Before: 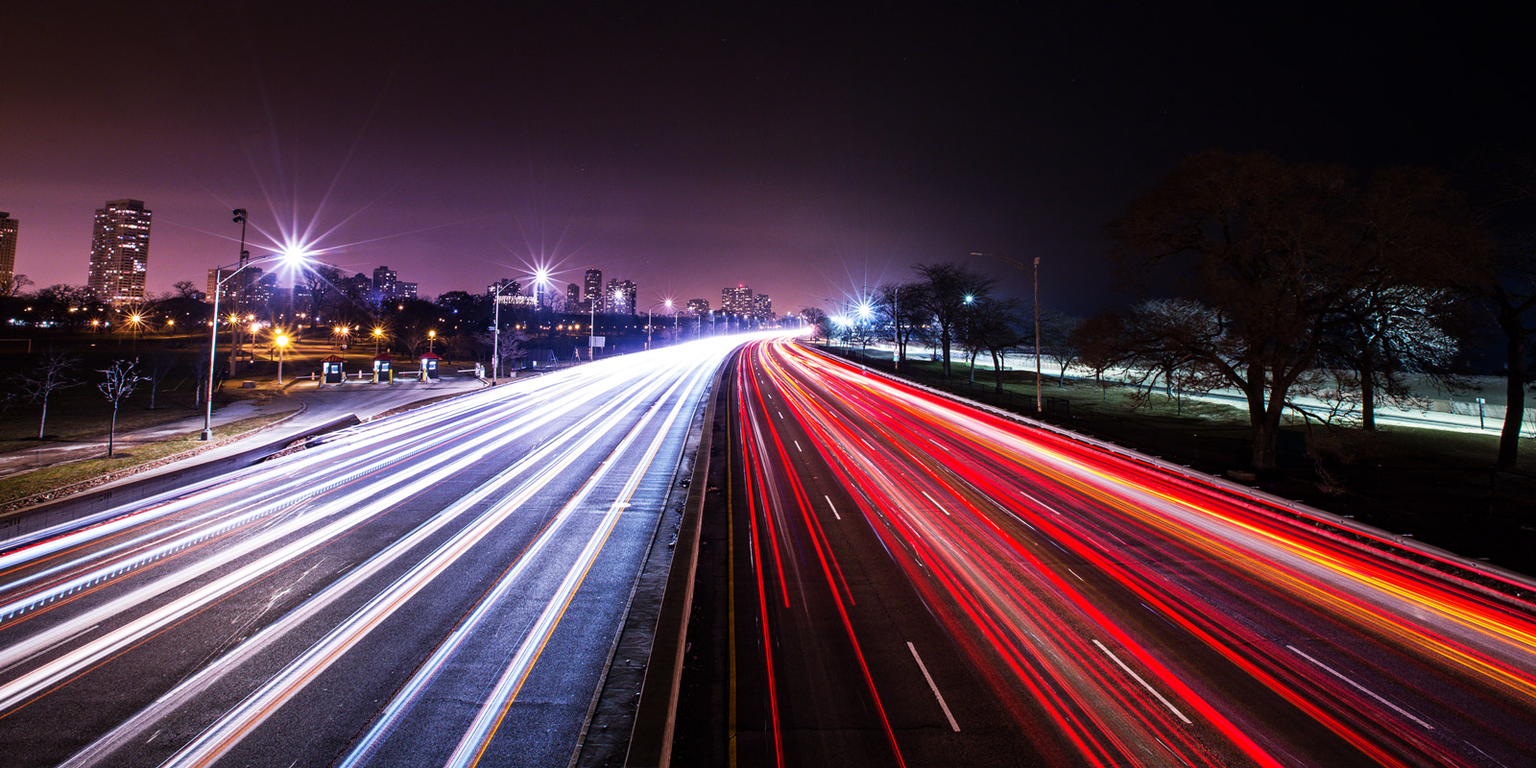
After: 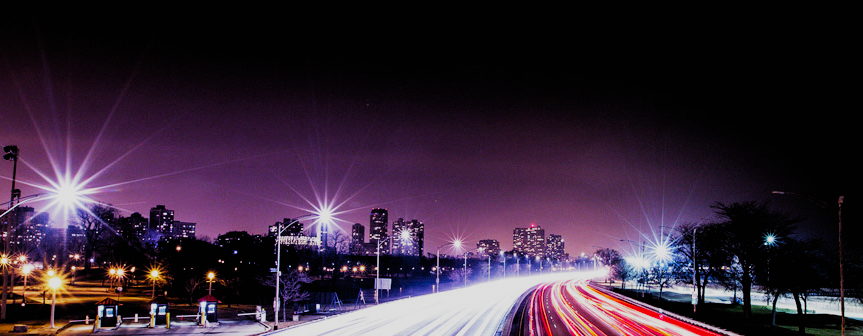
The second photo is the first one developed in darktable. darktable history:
crop: left 14.985%, top 9.098%, right 31.035%, bottom 48.778%
filmic rgb: black relative exposure -5.01 EV, white relative exposure 3.97 EV, hardness 2.9, contrast 1.203, add noise in highlights 0.002, preserve chrominance no, color science v3 (2019), use custom middle-gray values true, iterations of high-quality reconstruction 0, contrast in highlights soft
